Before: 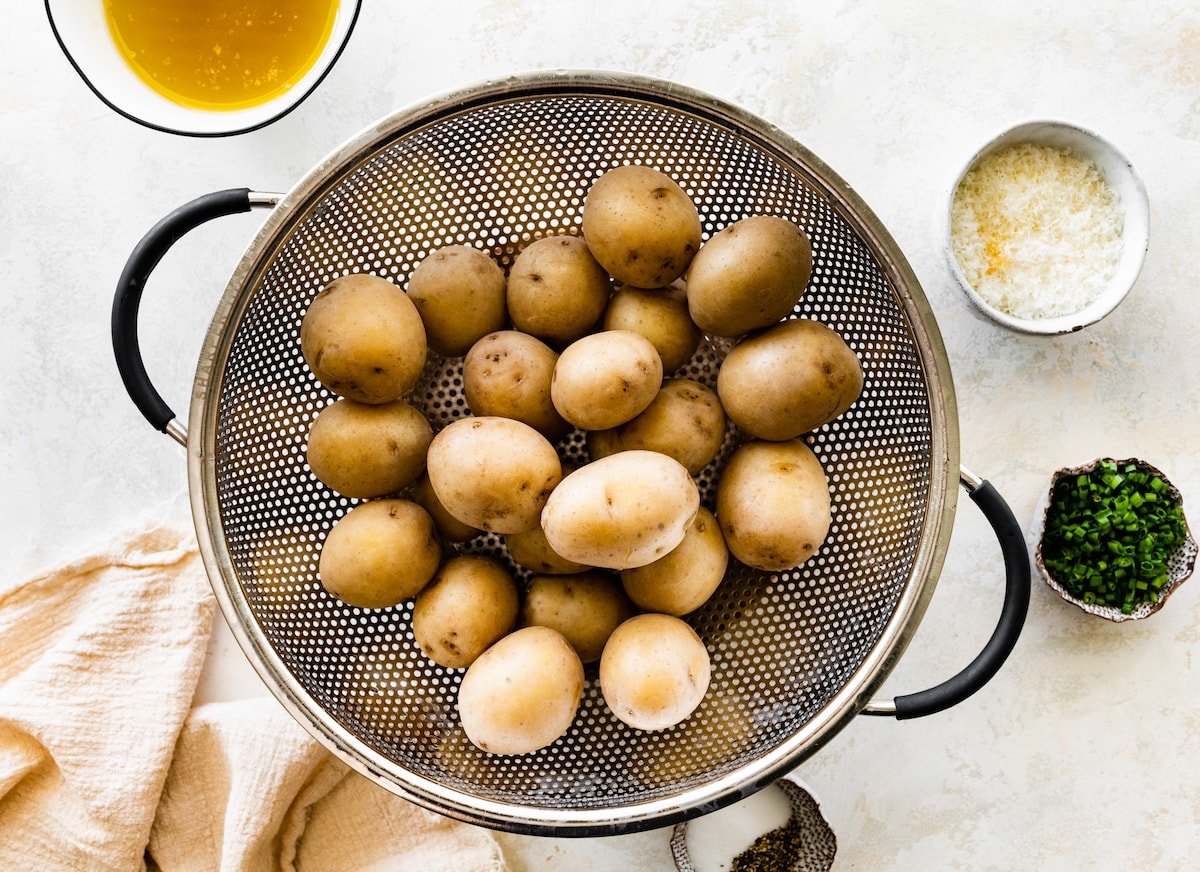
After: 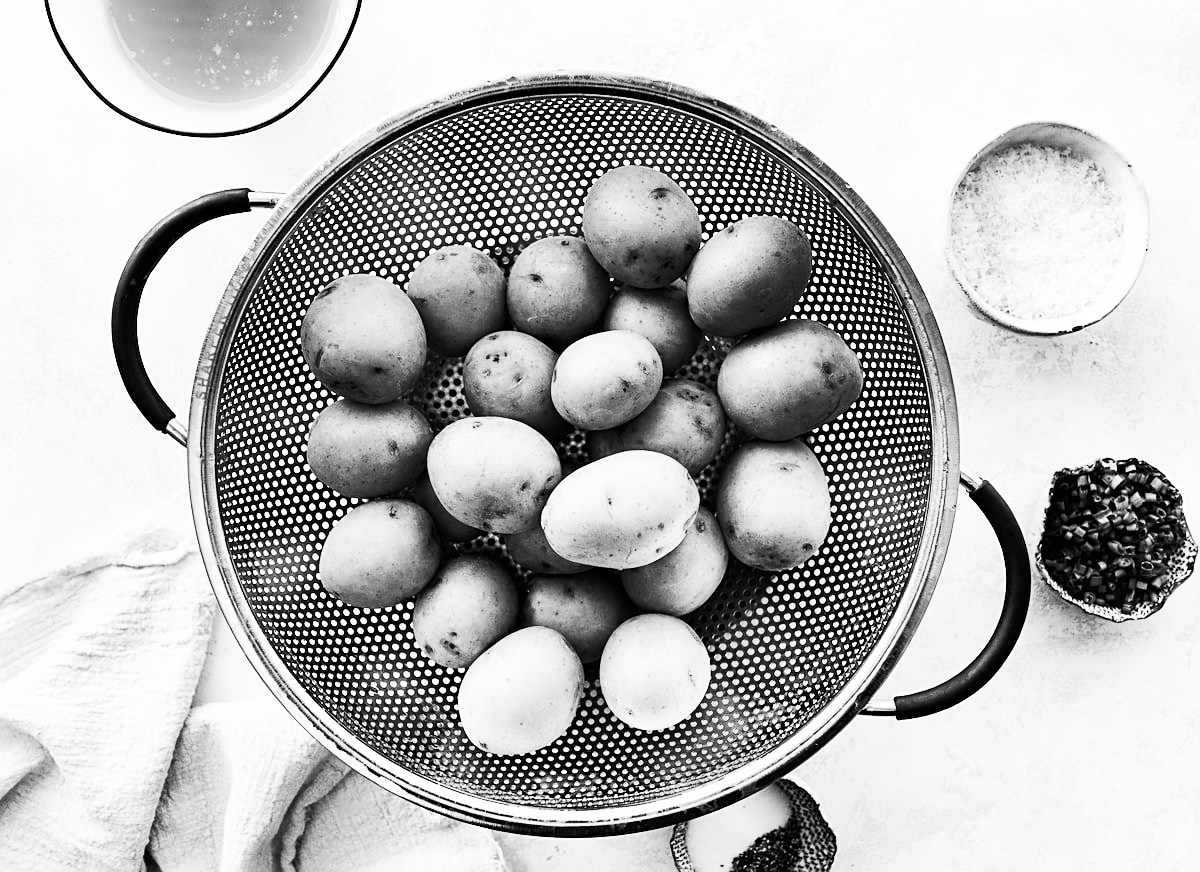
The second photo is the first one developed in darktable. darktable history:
contrast brightness saturation: contrast 0.39, brightness 0.1
monochrome: on, module defaults
sharpen: on, module defaults
